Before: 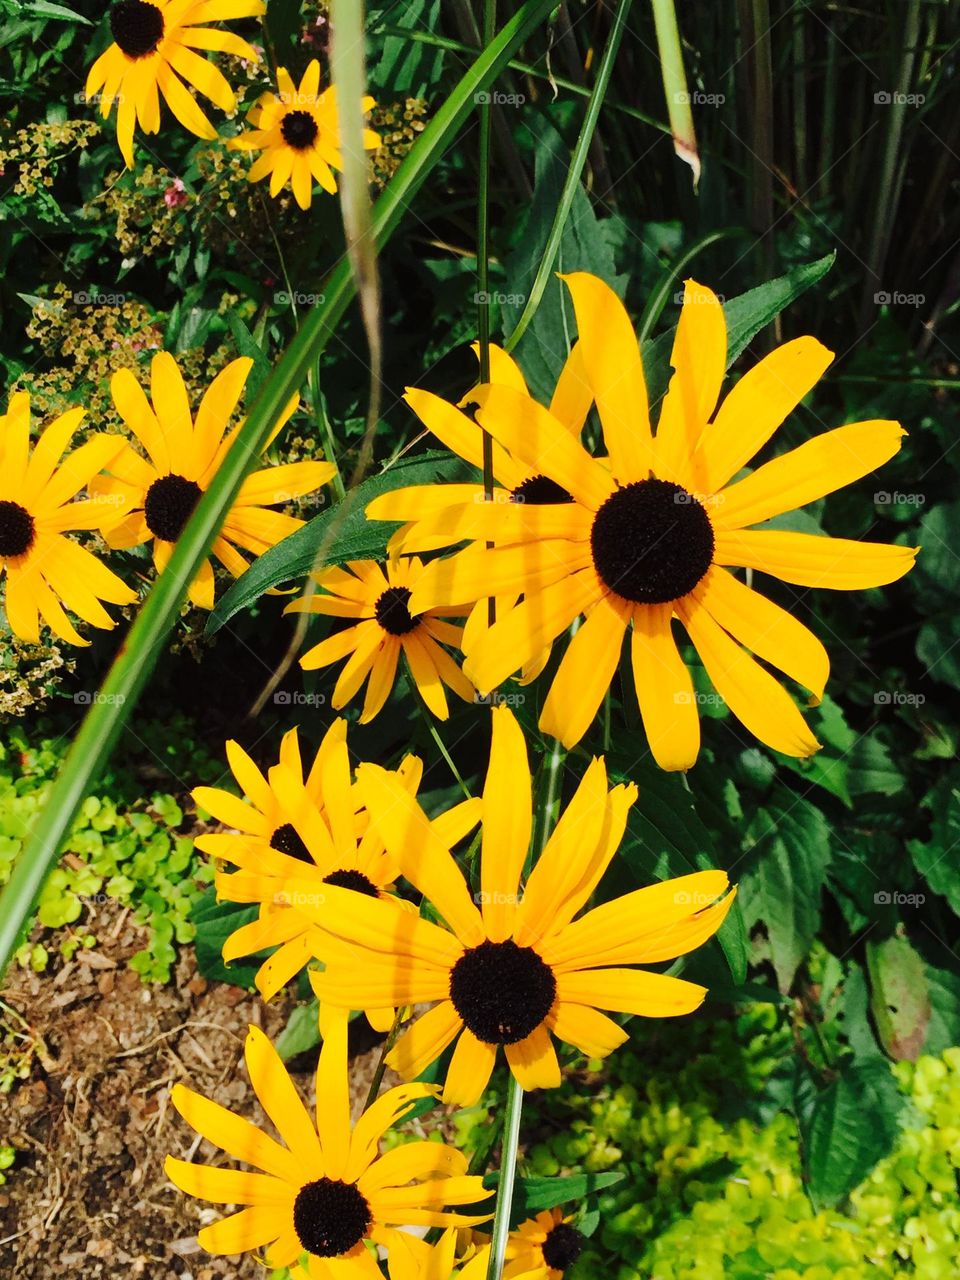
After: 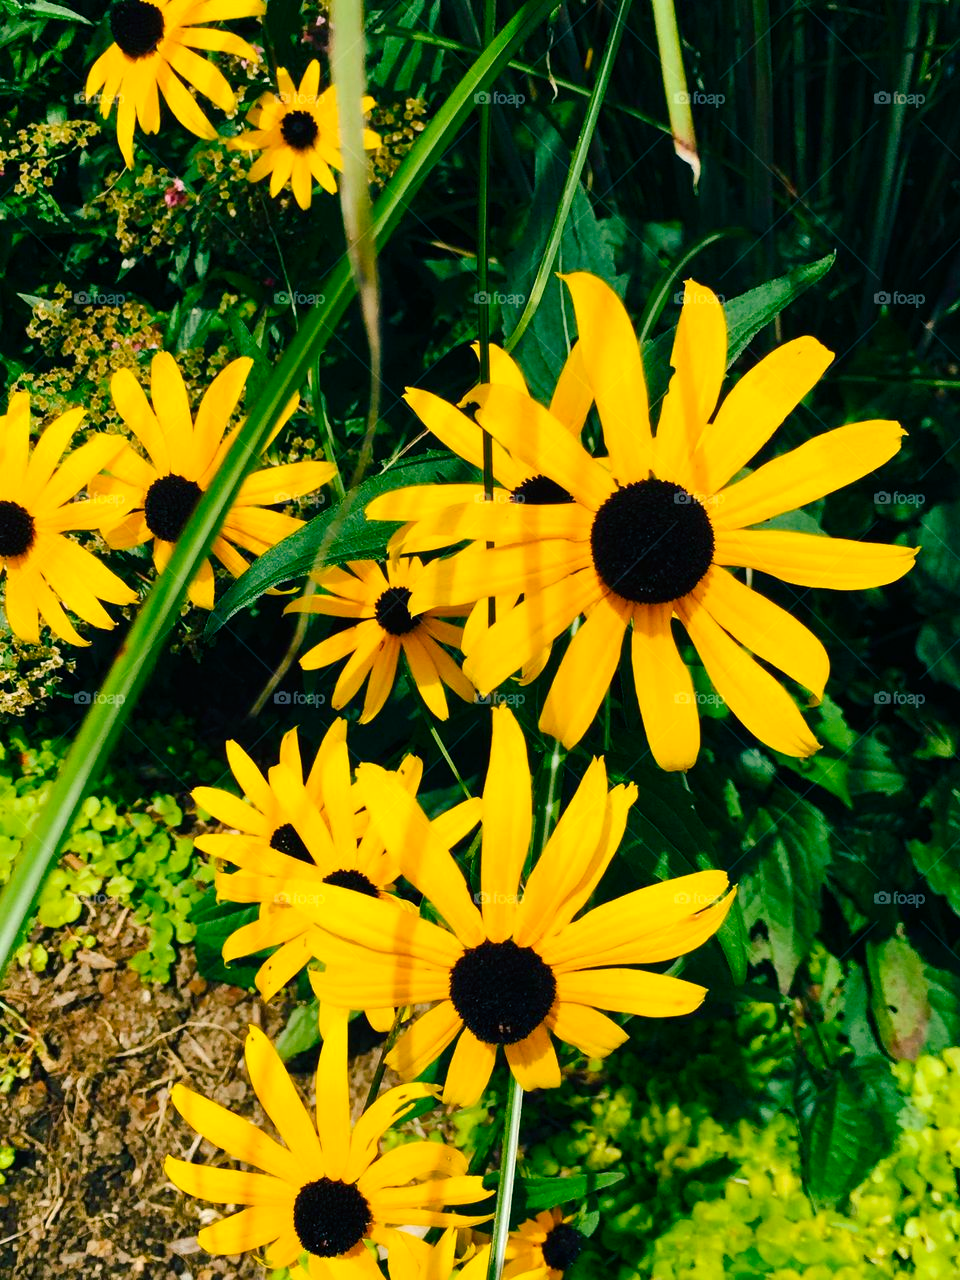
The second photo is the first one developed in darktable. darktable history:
color balance rgb: shadows lift › luminance -28.943%, shadows lift › chroma 10.091%, shadows lift › hue 232.72°, perceptual saturation grading › global saturation 20%, perceptual saturation grading › highlights -25.744%, perceptual saturation grading › shadows 25.72%, global vibrance 26.693%, contrast 5.918%
